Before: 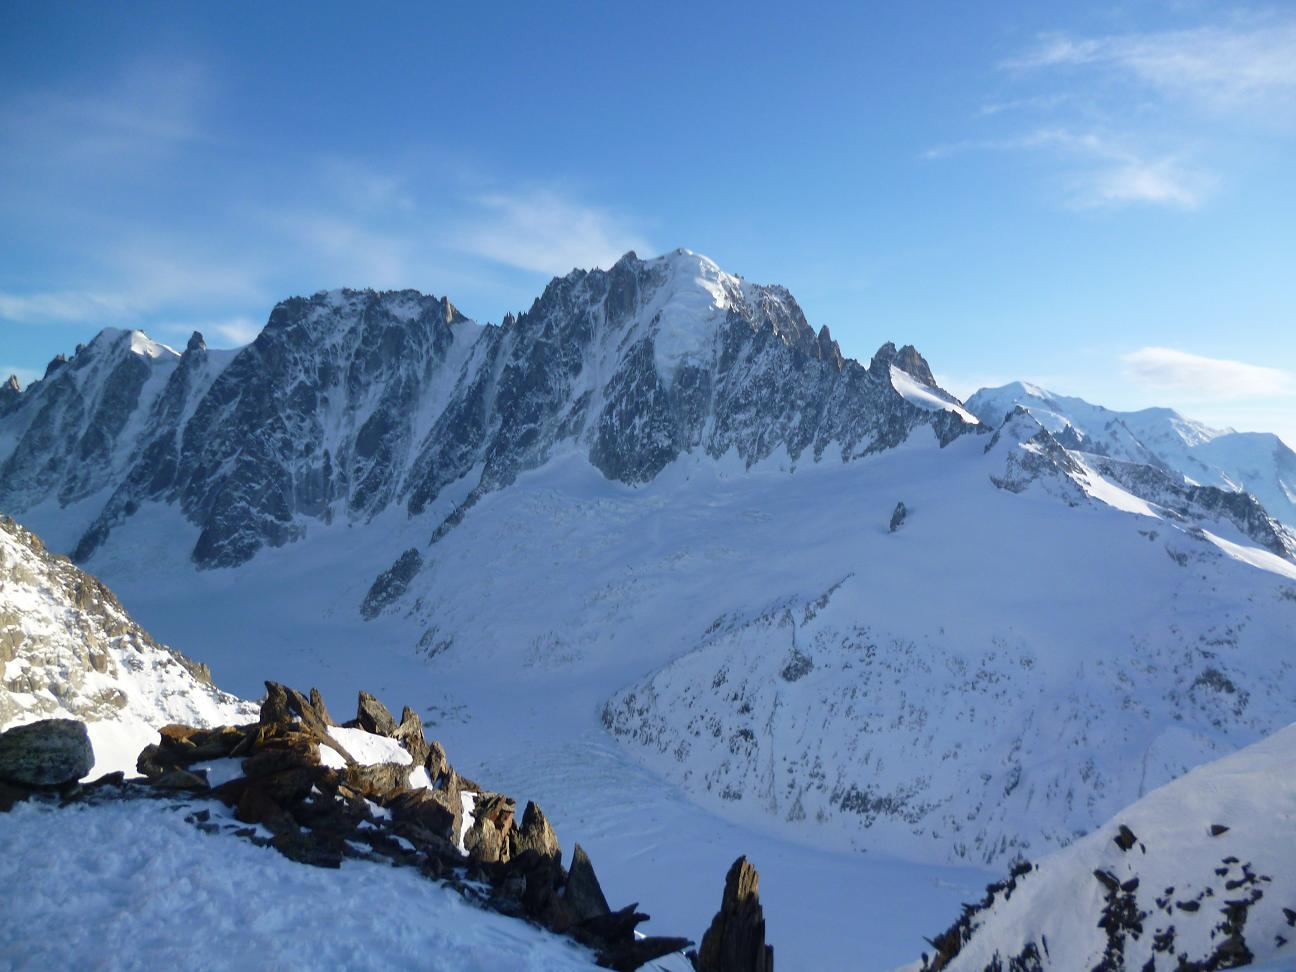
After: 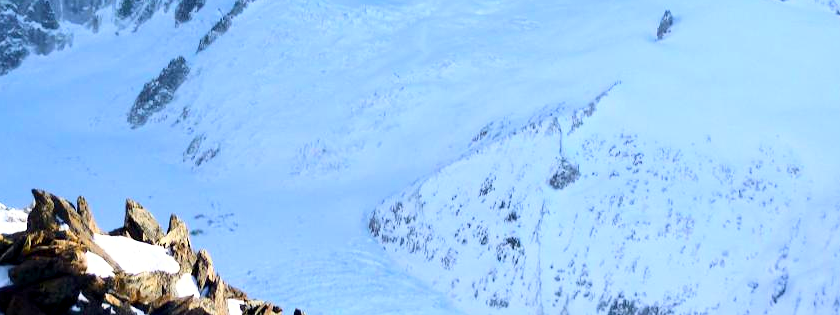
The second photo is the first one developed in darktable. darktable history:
exposure: black level correction 0.005, exposure 0.282 EV, compensate highlight preservation false
crop: left 17.979%, top 50.654%, right 17.181%, bottom 16.856%
base curve: curves: ch0 [(0, 0) (0.018, 0.026) (0.143, 0.37) (0.33, 0.731) (0.458, 0.853) (0.735, 0.965) (0.905, 0.986) (1, 1)]
